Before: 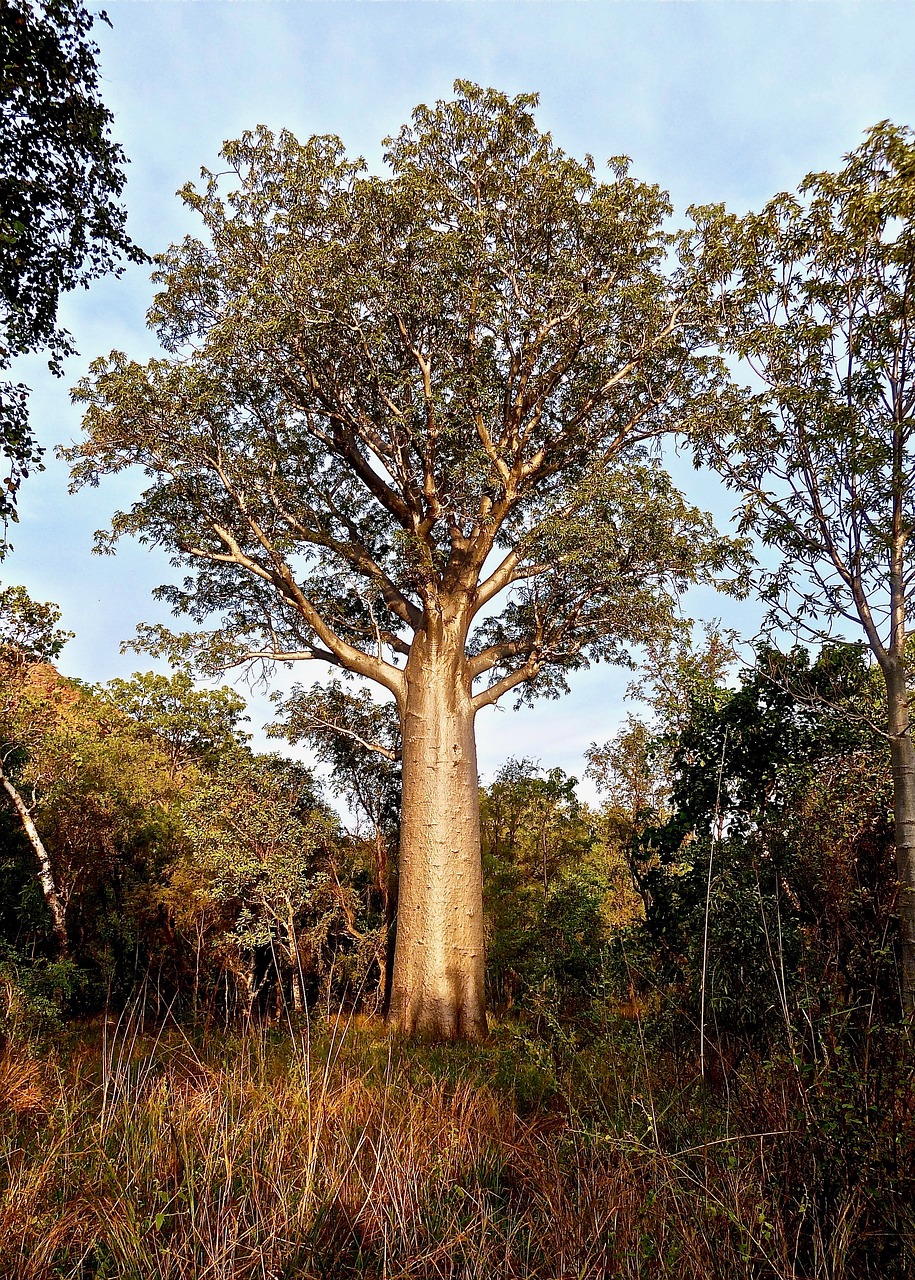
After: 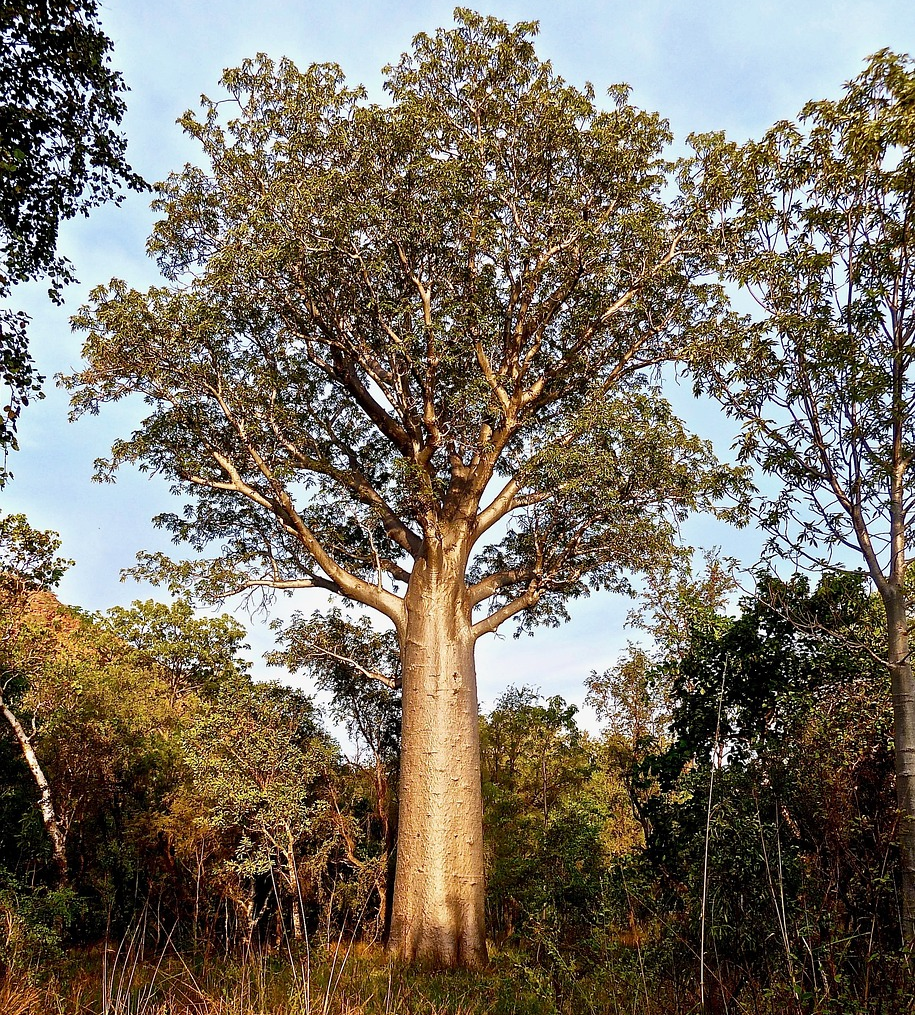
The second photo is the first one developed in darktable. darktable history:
crop and rotate: top 5.667%, bottom 14.99%
